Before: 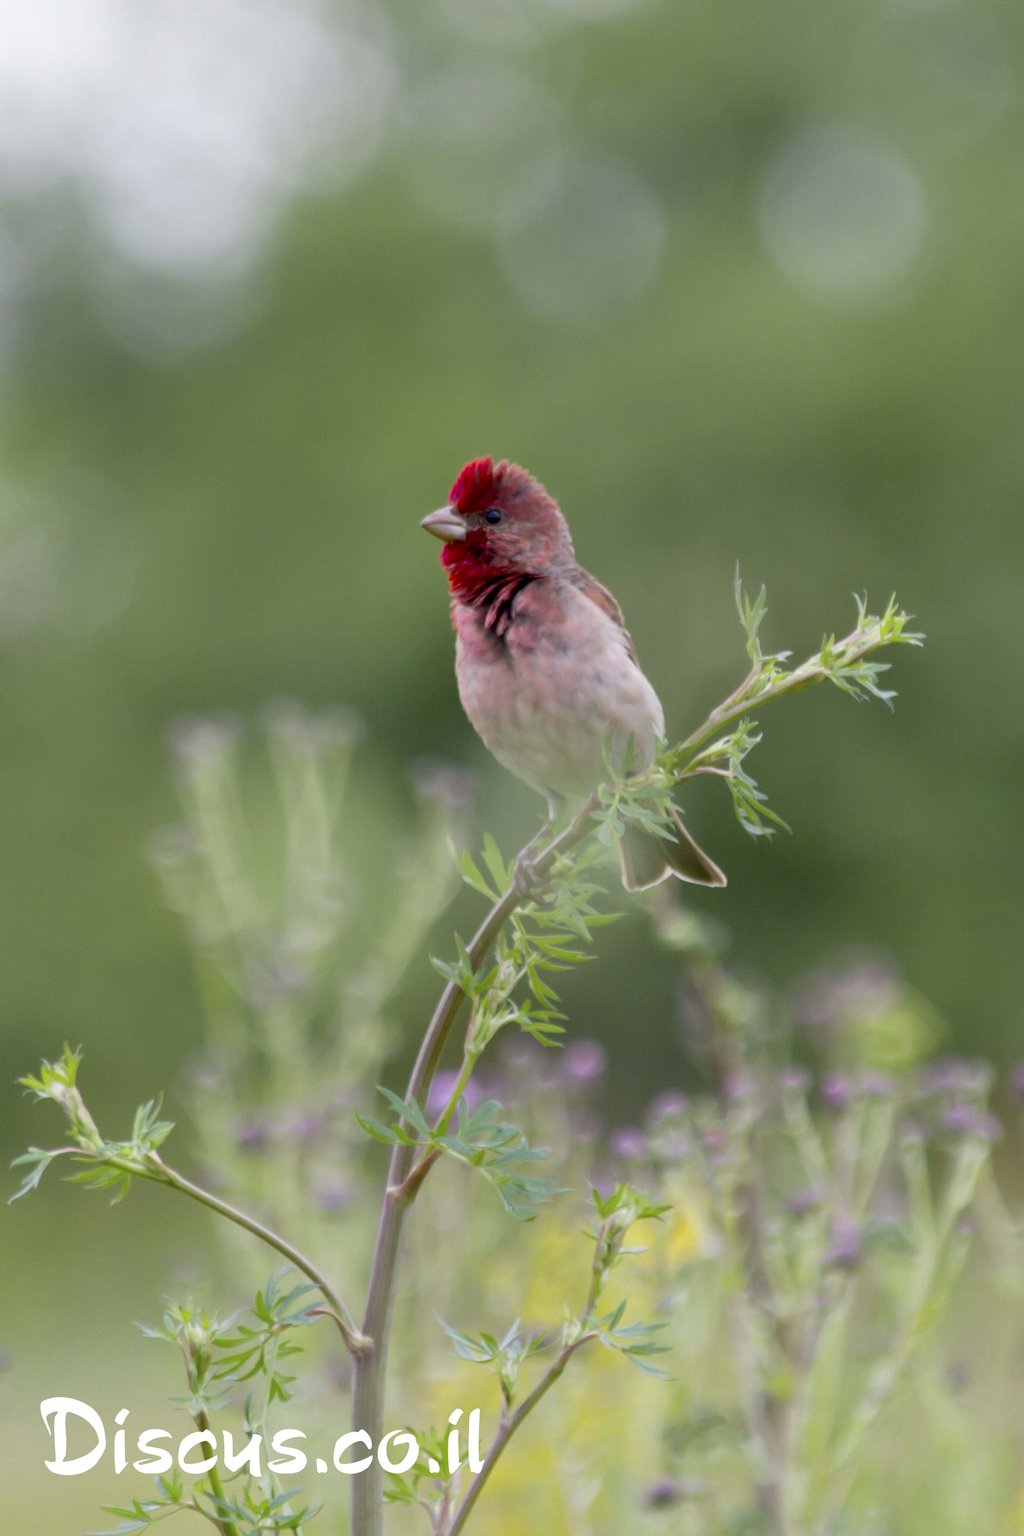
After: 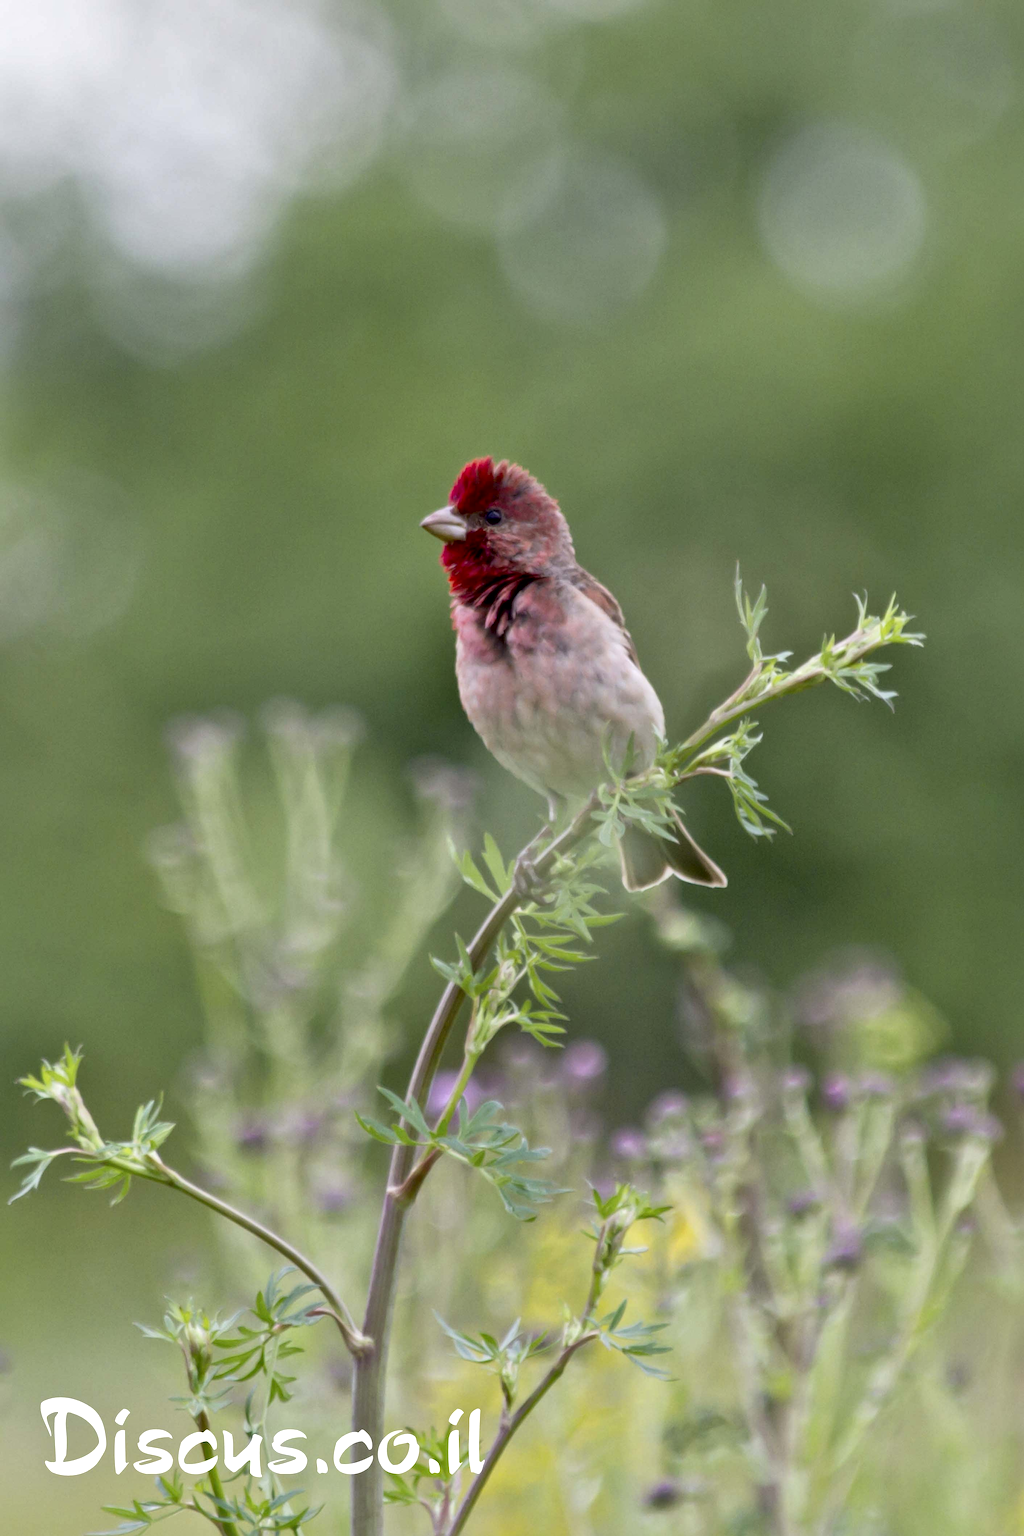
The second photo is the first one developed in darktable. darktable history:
local contrast: mode bilateral grid, contrast 24, coarseness 48, detail 151%, midtone range 0.2
